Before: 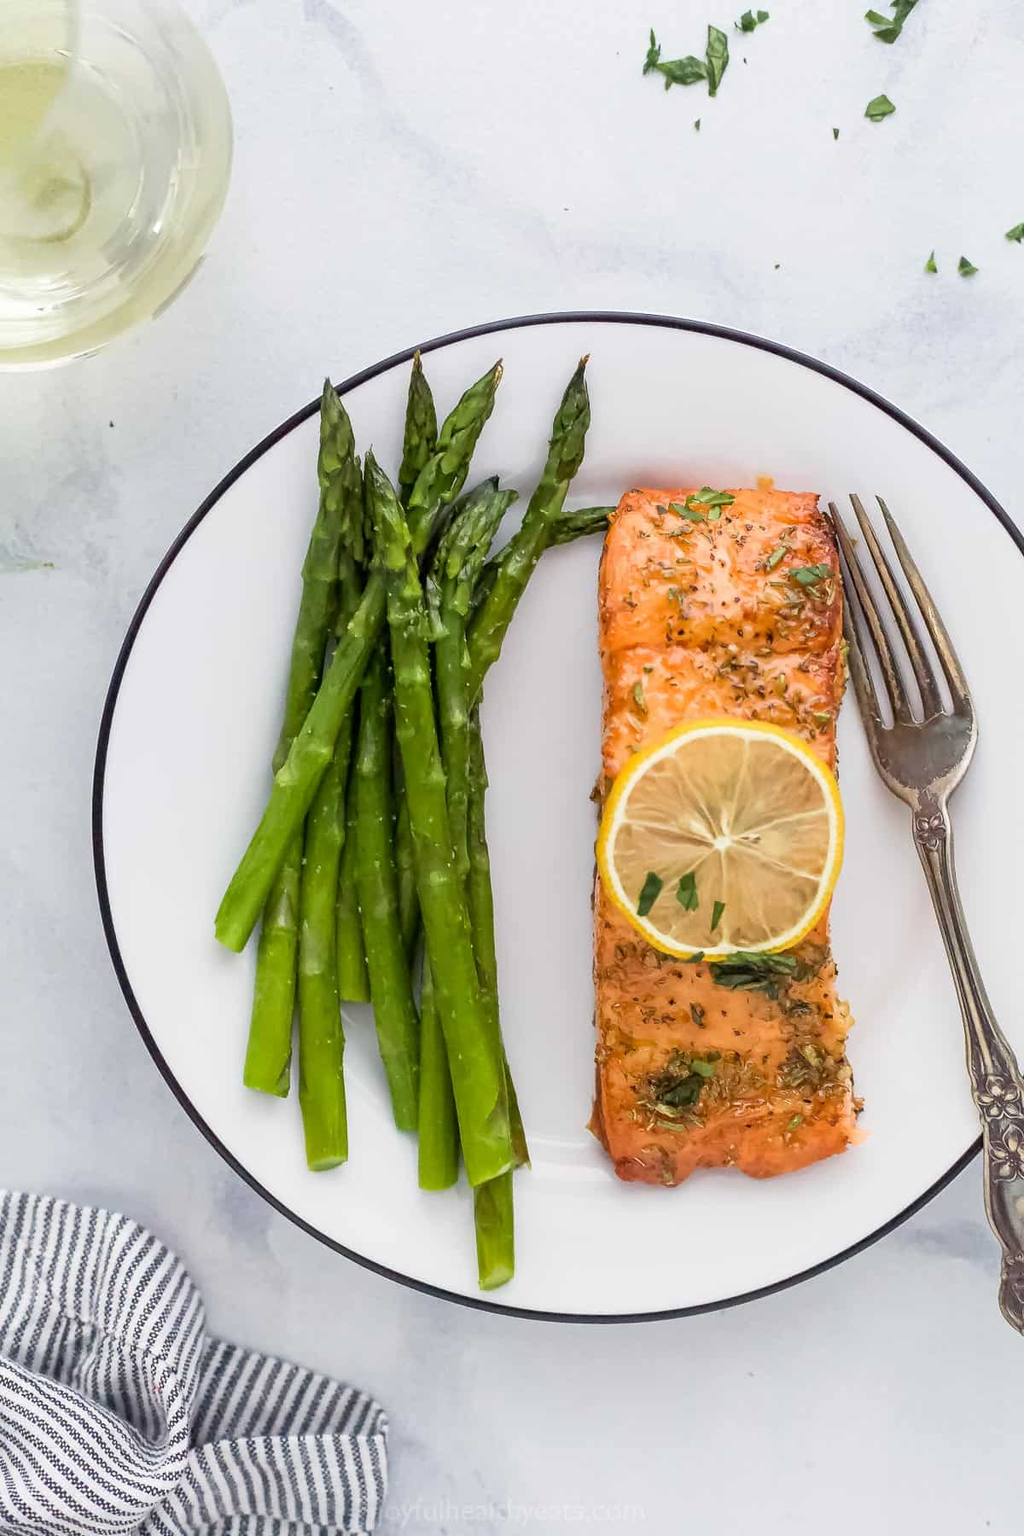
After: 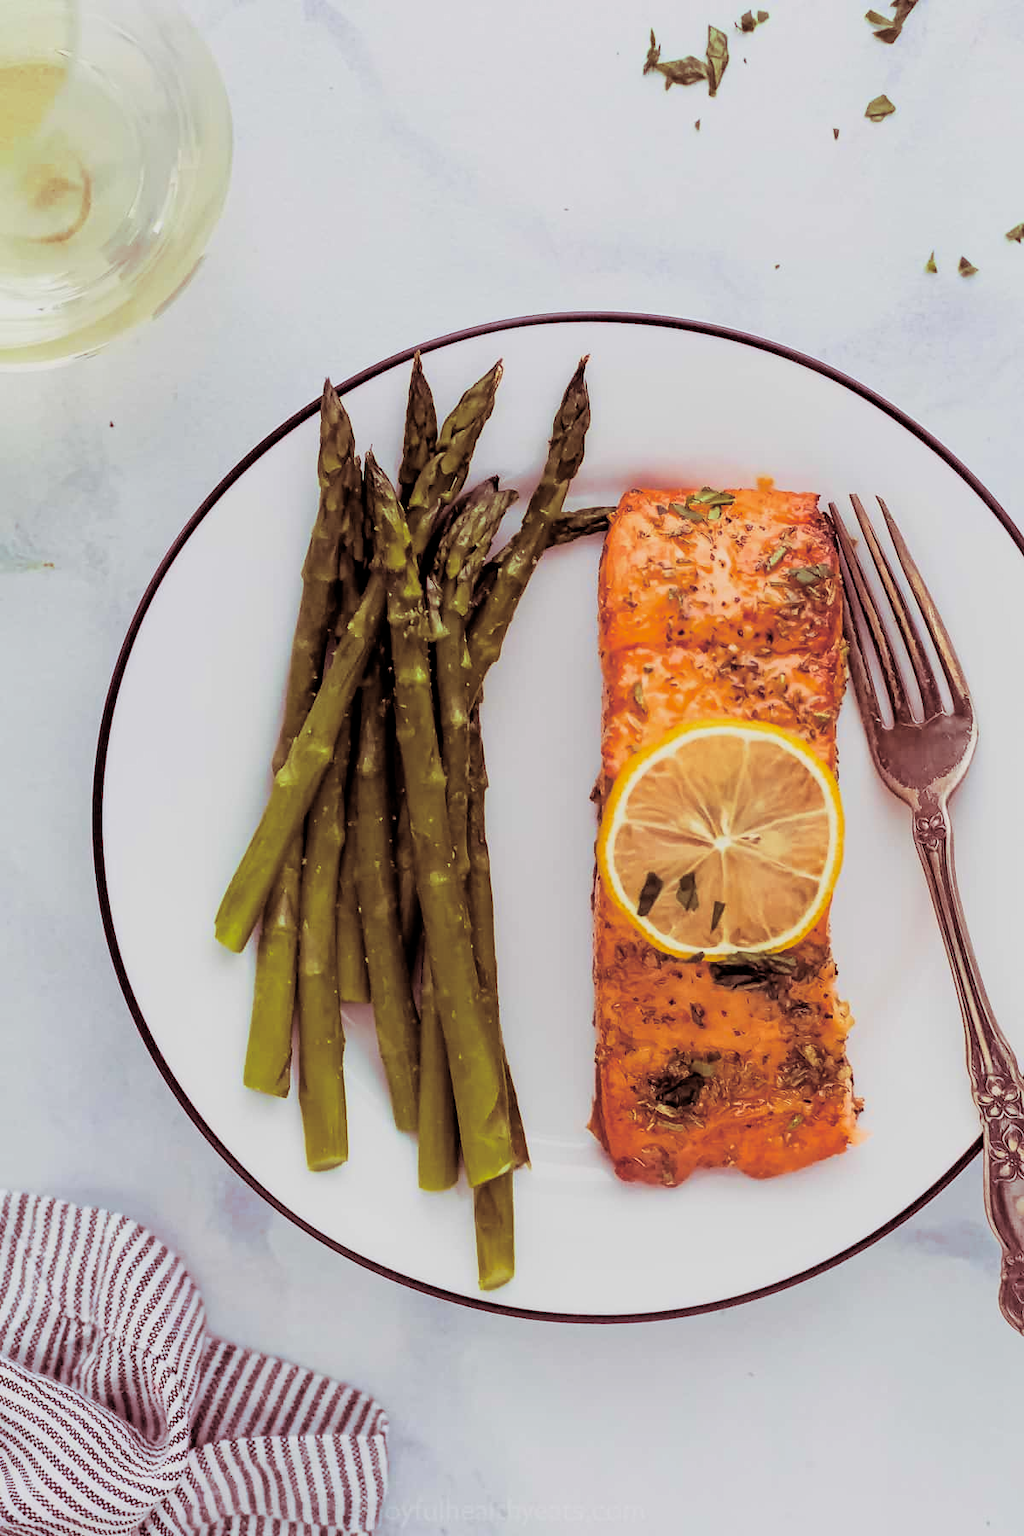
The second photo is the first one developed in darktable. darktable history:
filmic rgb: black relative exposure -7.75 EV, white relative exposure 4.4 EV, threshold 3 EV, target black luminance 0%, hardness 3.76, latitude 50.51%, contrast 1.074, highlights saturation mix 10%, shadows ↔ highlights balance -0.22%, color science v4 (2020), enable highlight reconstruction true
split-toning: highlights › hue 187.2°, highlights › saturation 0.83, balance -68.05, compress 56.43%
